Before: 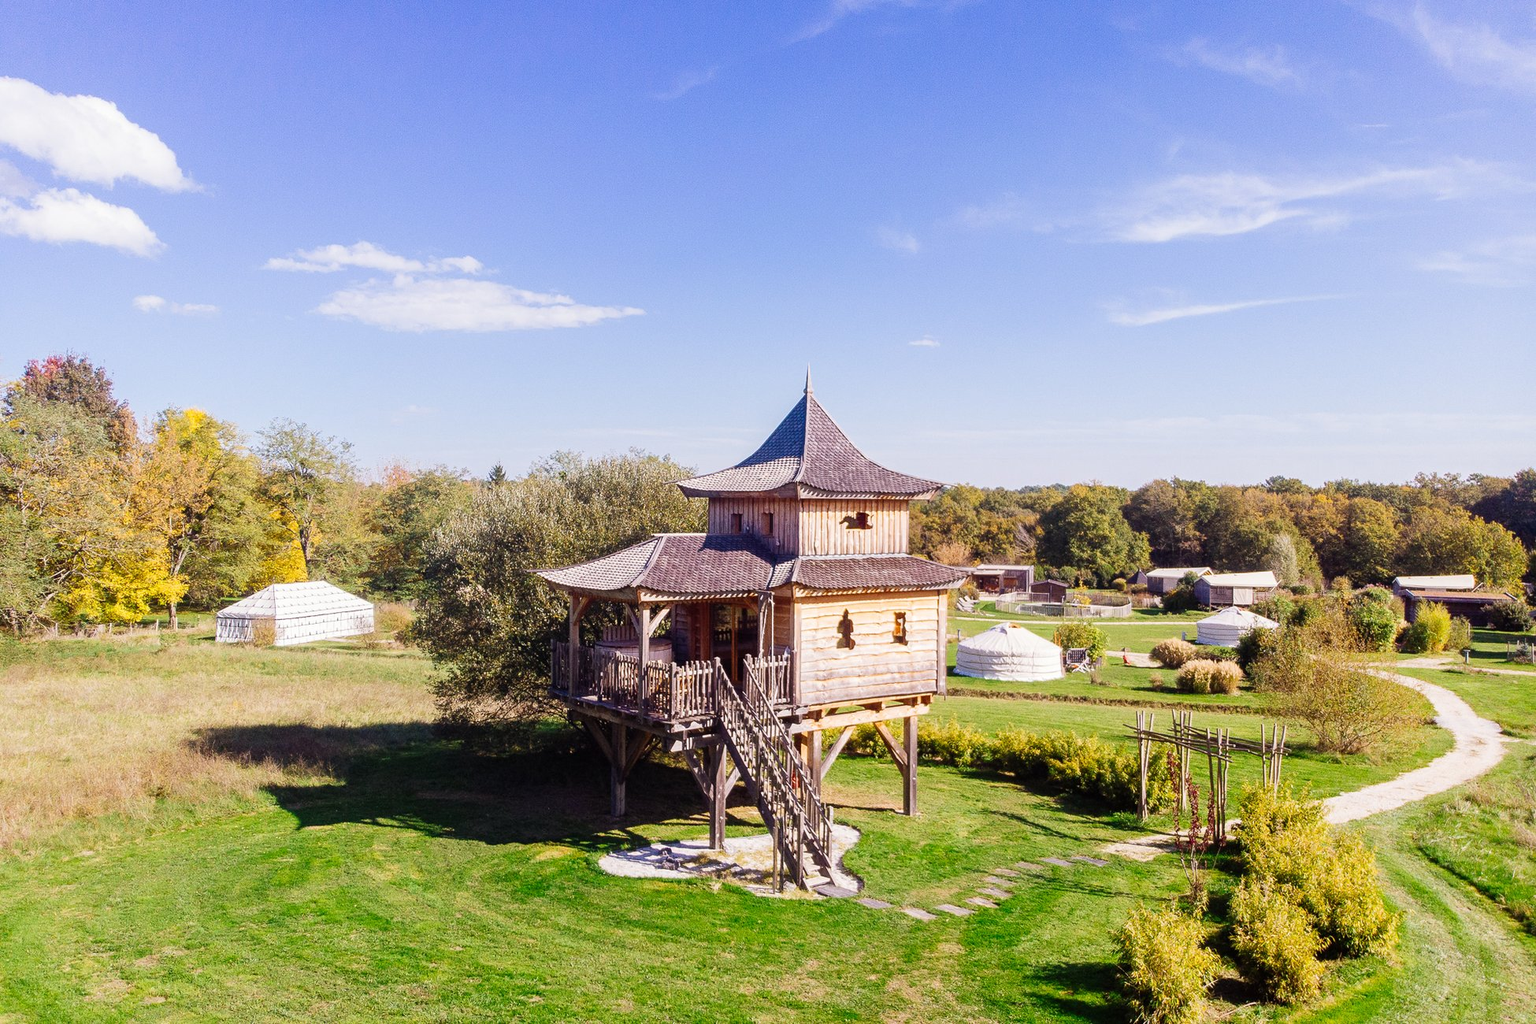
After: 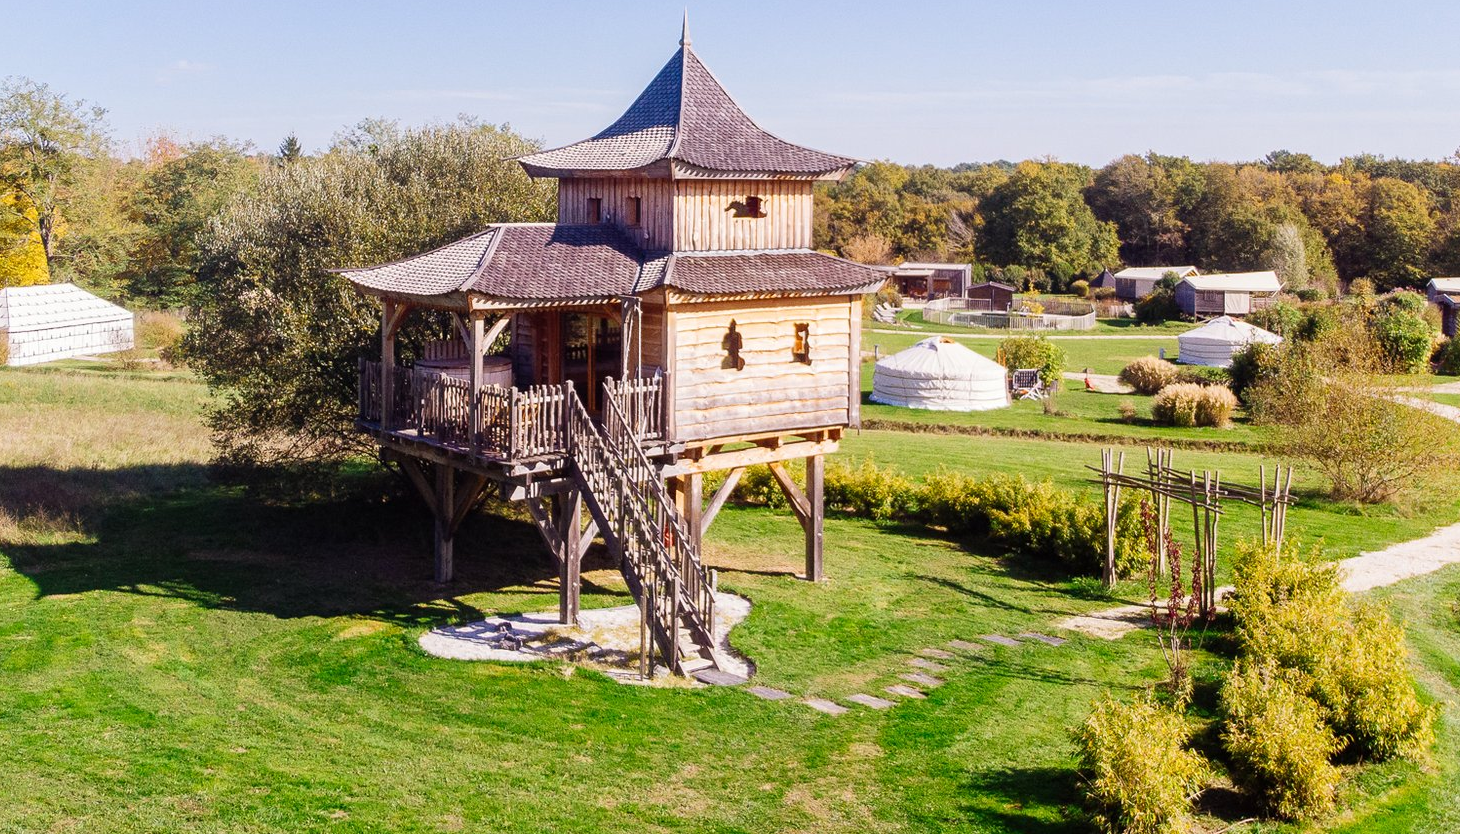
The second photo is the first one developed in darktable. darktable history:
crop and rotate: left 17.507%, top 34.972%, right 7.579%, bottom 0.865%
